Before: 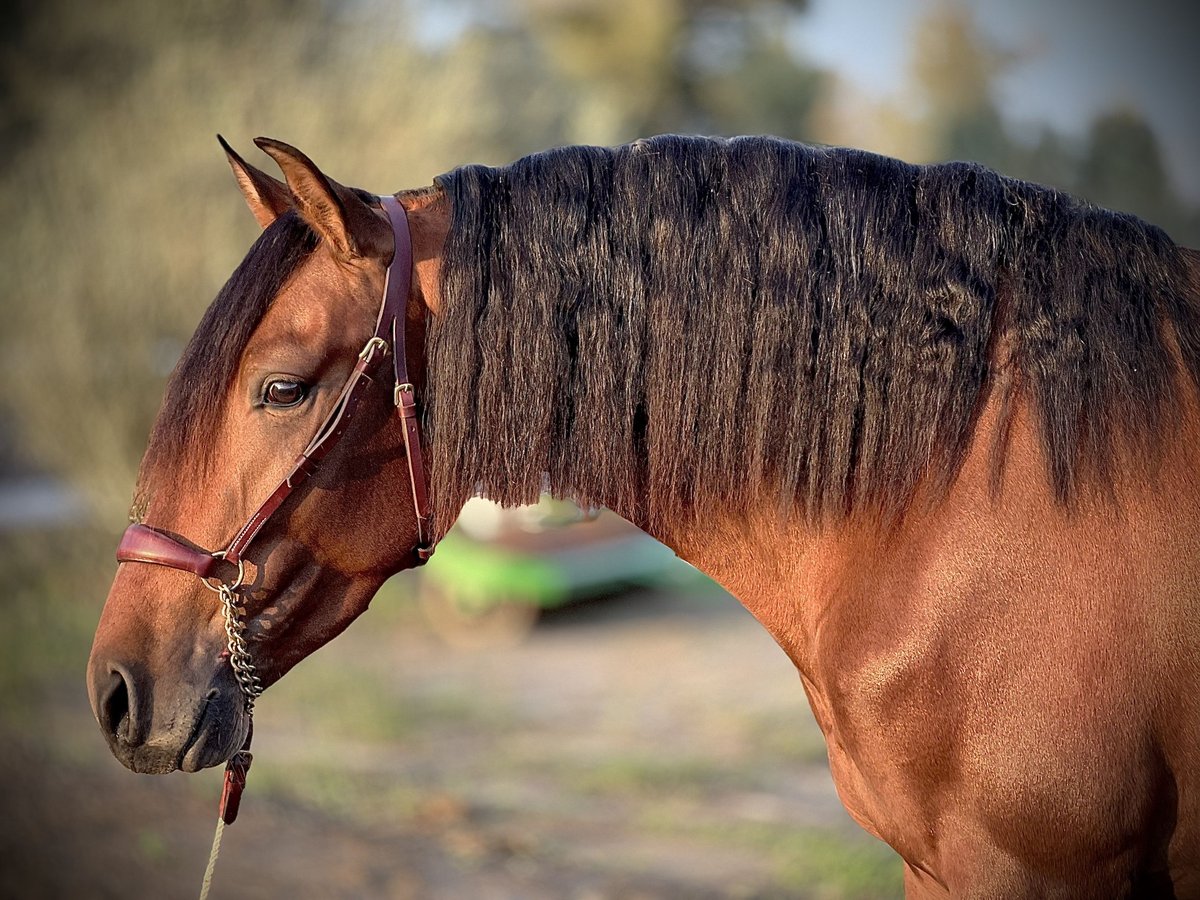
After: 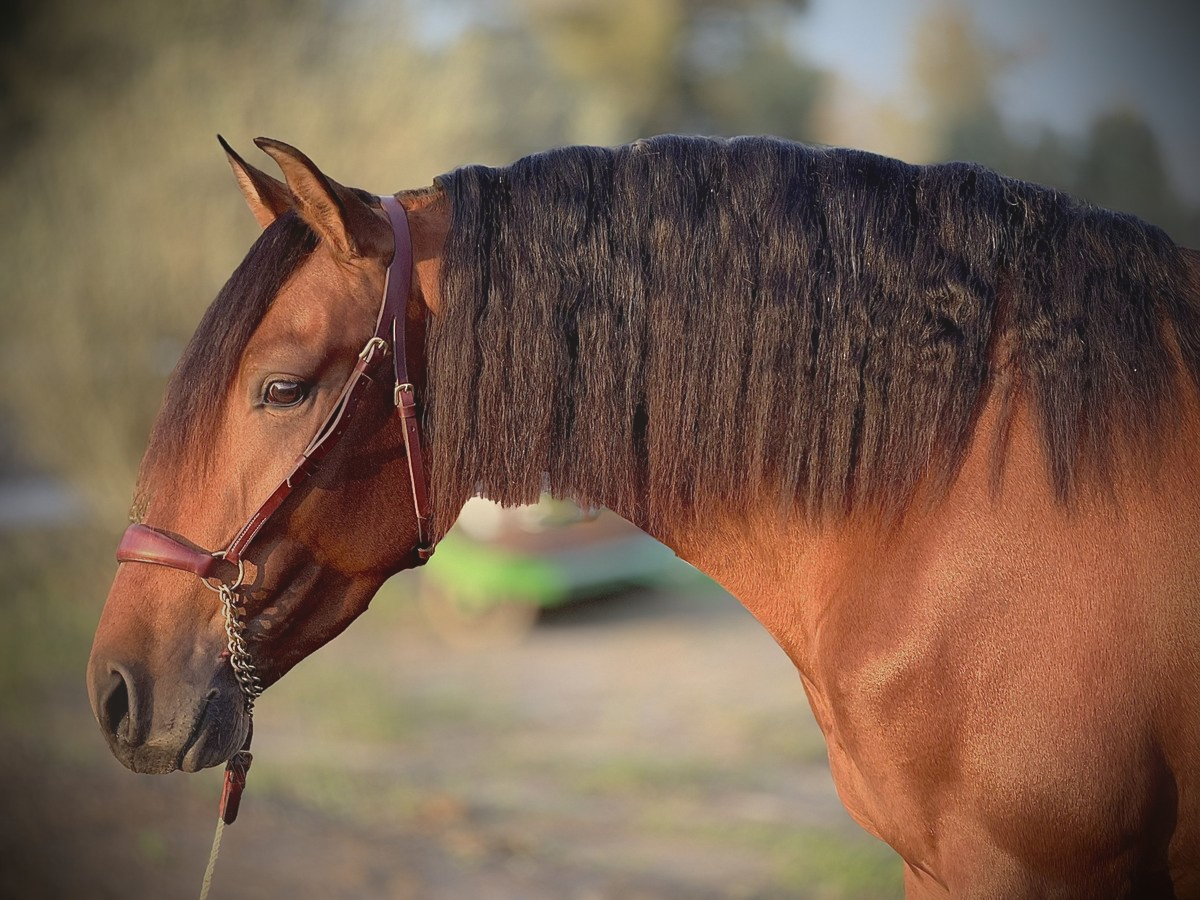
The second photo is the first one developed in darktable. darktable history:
contrast equalizer: octaves 7, y [[0.6 ×6], [0.55 ×6], [0 ×6], [0 ×6], [0 ×6]], mix -0.98
